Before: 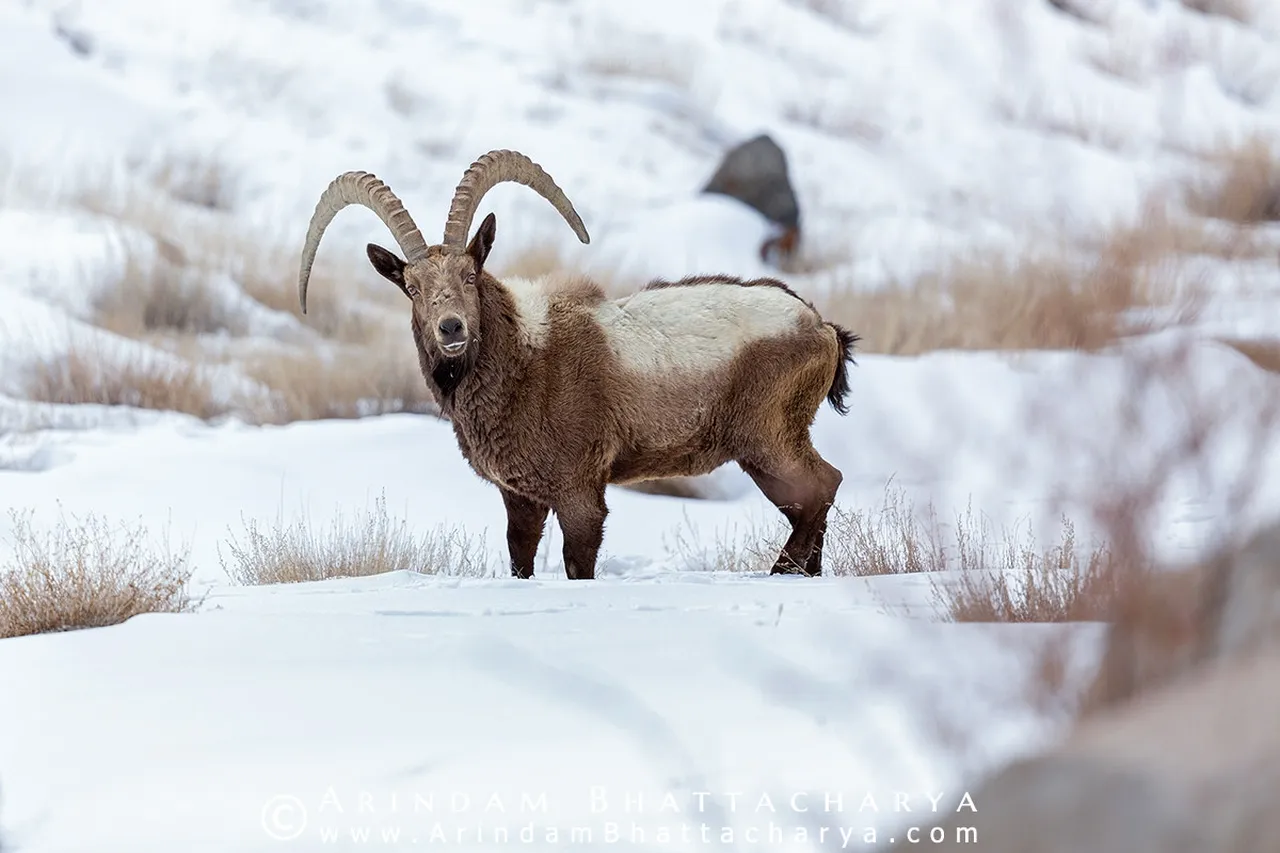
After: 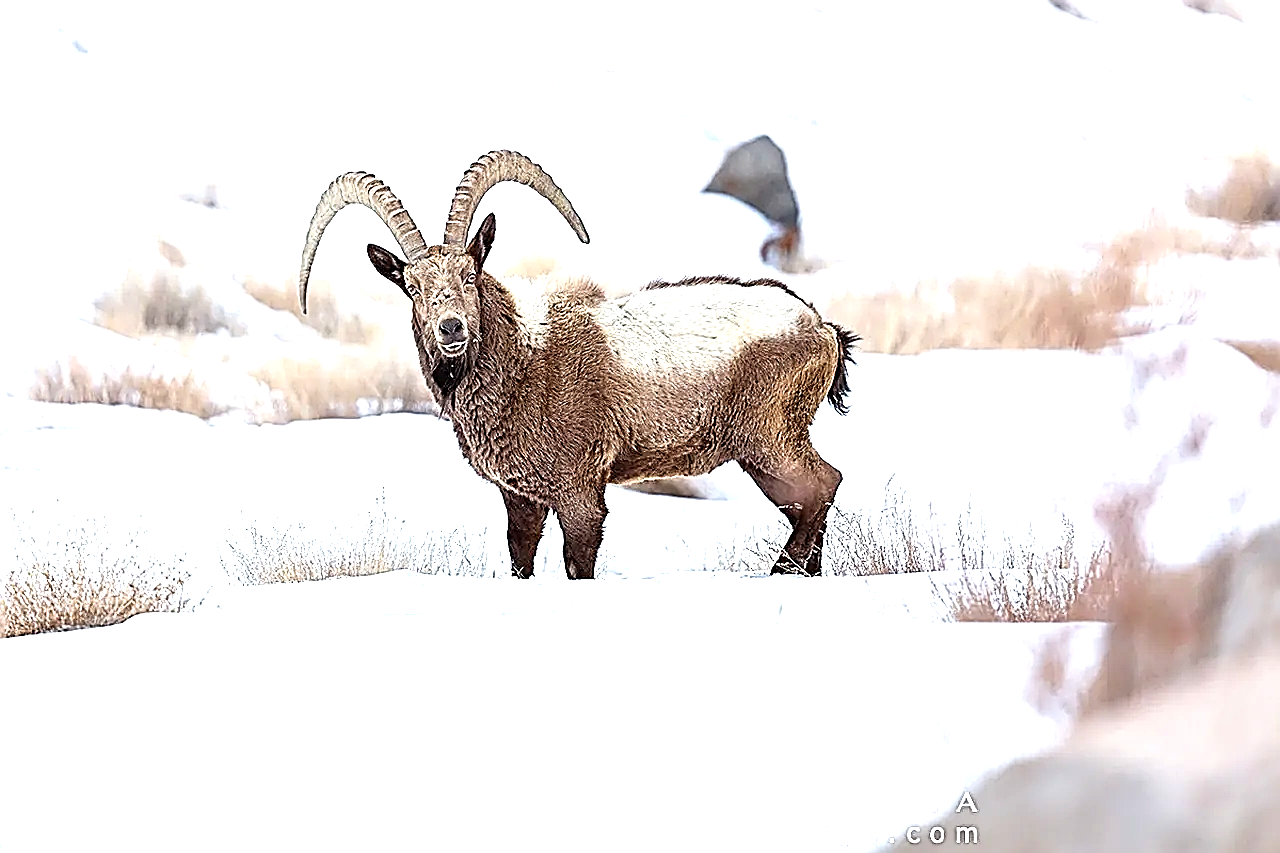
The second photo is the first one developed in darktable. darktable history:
exposure: black level correction 0, exposure 1.2 EV, compensate highlight preservation false
sharpen: amount 2
